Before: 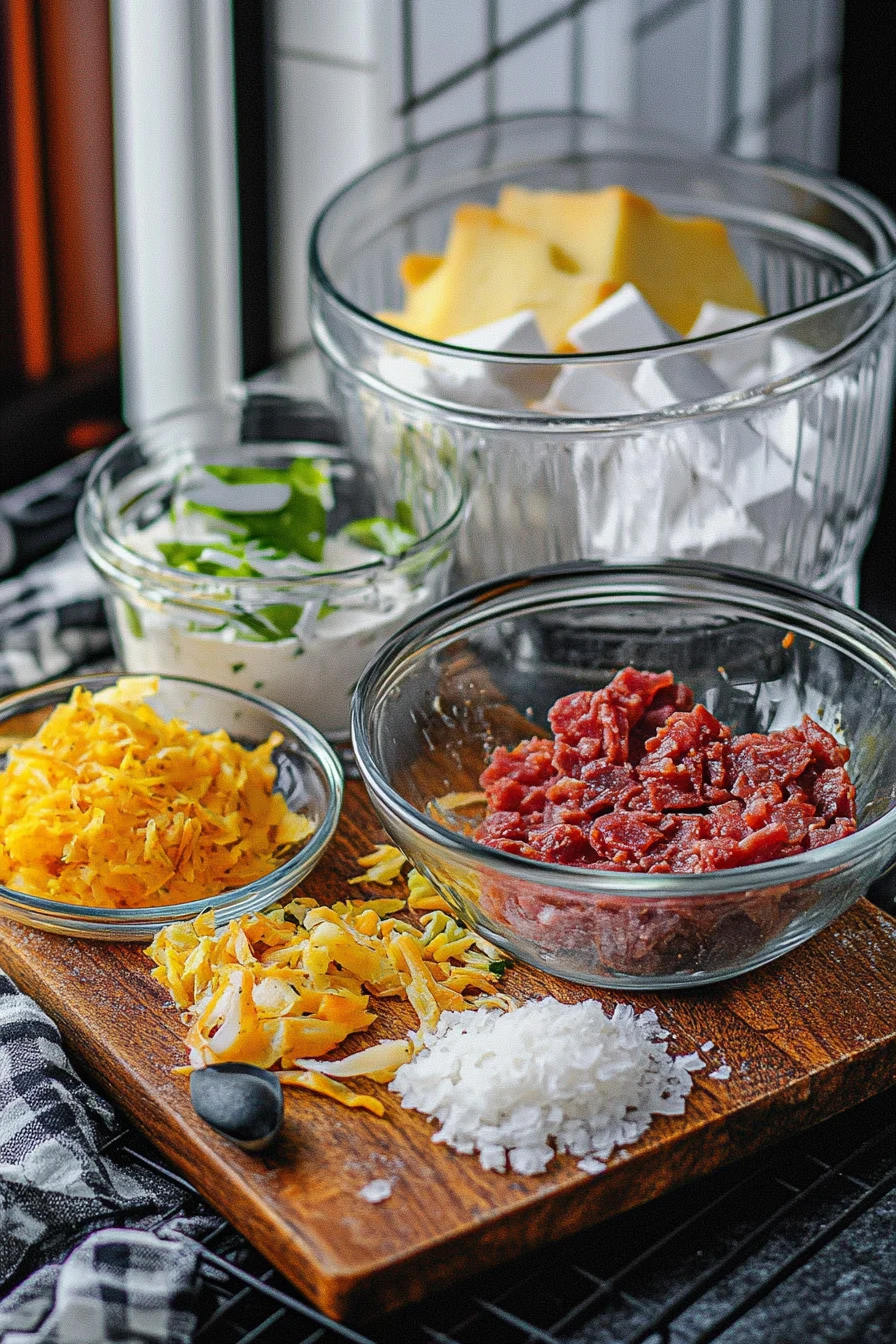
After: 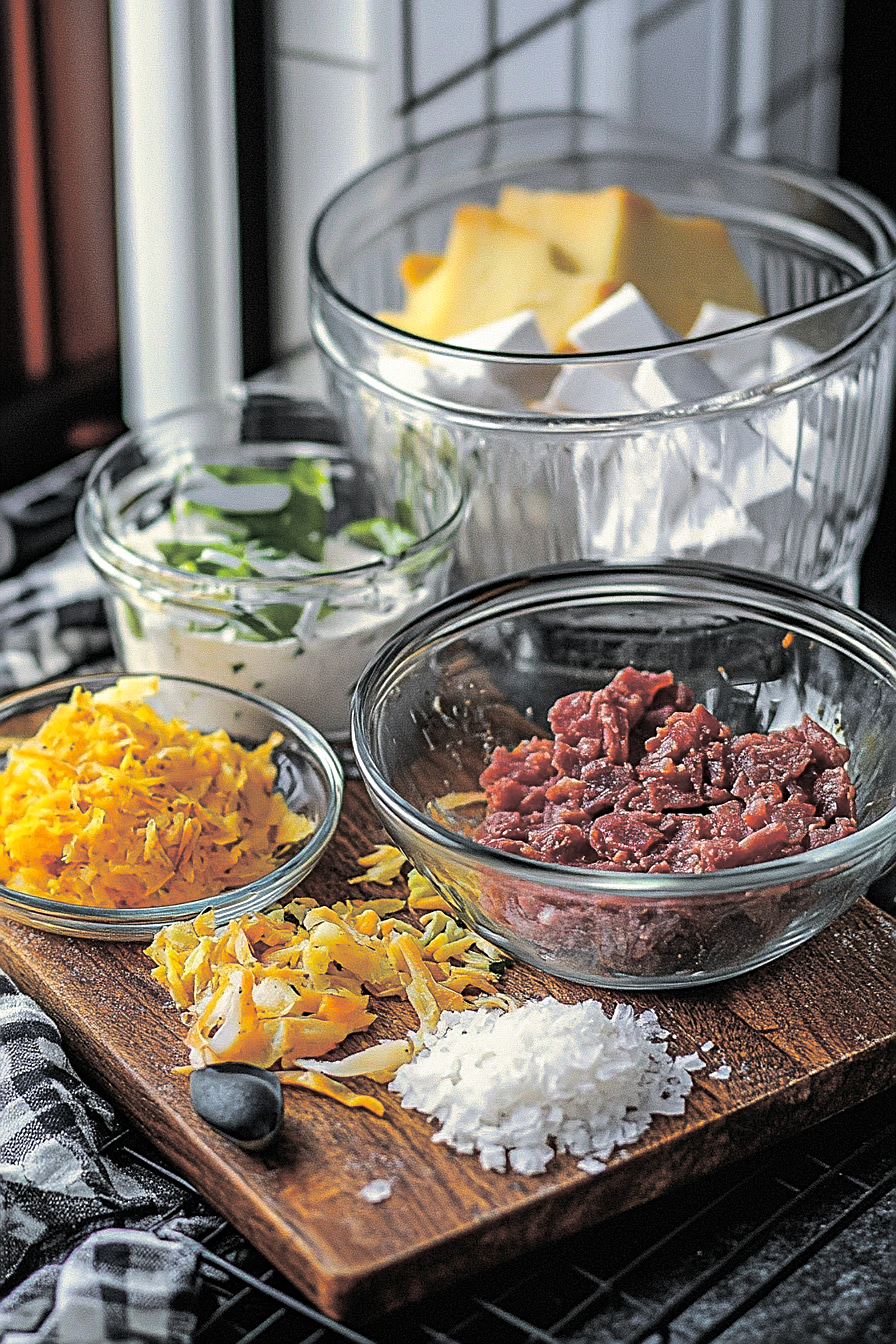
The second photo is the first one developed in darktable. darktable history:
split-toning: shadows › hue 43.2°, shadows › saturation 0, highlights › hue 50.4°, highlights › saturation 1
exposure: black level correction 0.001, exposure 0.14 EV, compensate highlight preservation false
sharpen: on, module defaults
